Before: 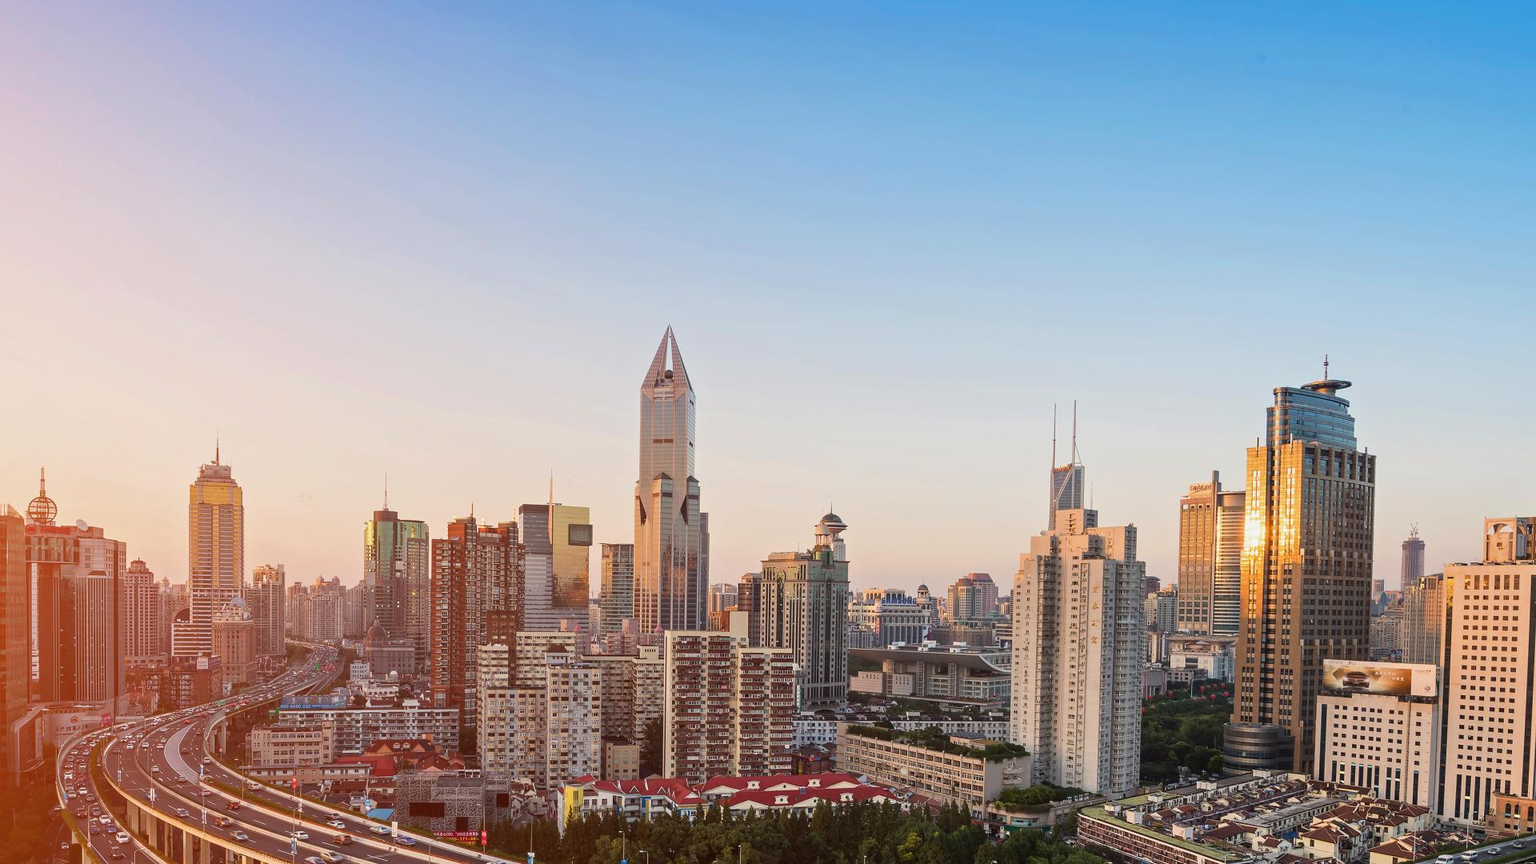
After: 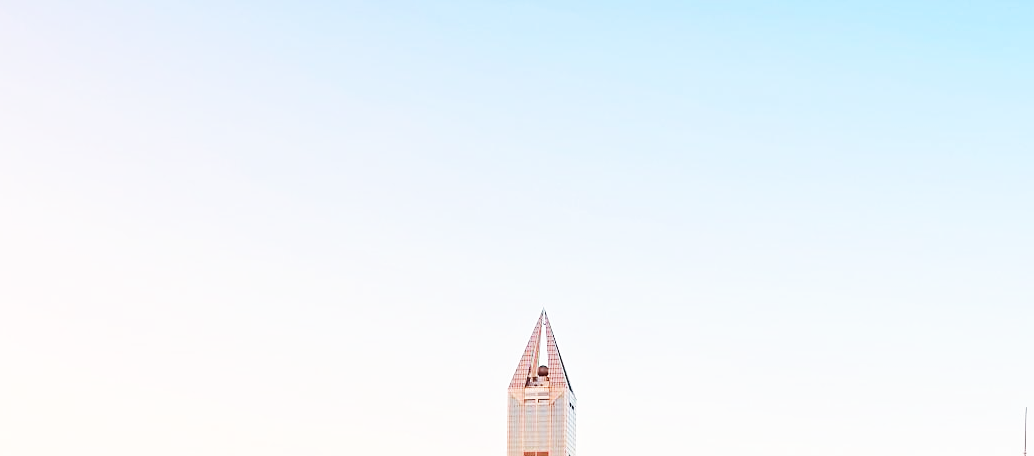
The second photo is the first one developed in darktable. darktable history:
base curve: curves: ch0 [(0, 0.003) (0.001, 0.002) (0.006, 0.004) (0.02, 0.022) (0.048, 0.086) (0.094, 0.234) (0.162, 0.431) (0.258, 0.629) (0.385, 0.8) (0.548, 0.918) (0.751, 0.988) (1, 1)], preserve colors none
crop: left 15.306%, top 9.065%, right 30.789%, bottom 48.638%
sharpen: on, module defaults
exposure: compensate exposure bias true, compensate highlight preservation false
